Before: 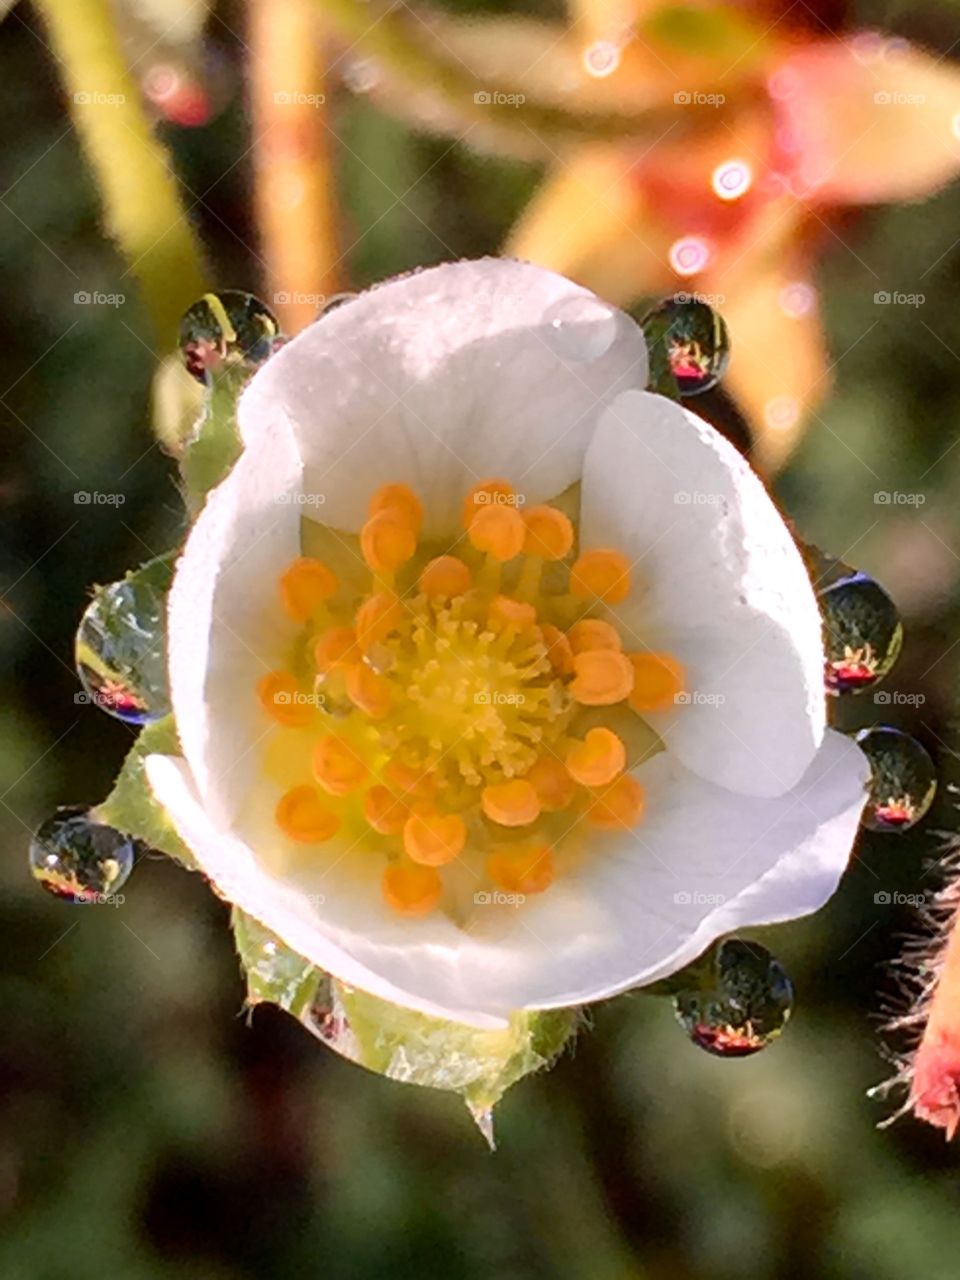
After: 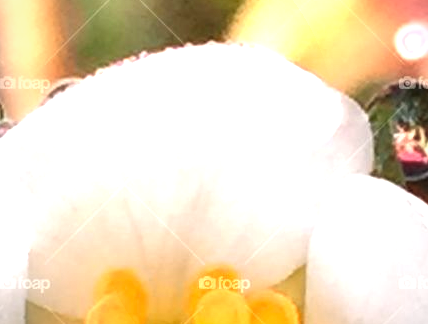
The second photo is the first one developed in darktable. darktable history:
crop: left 28.7%, top 16.82%, right 26.68%, bottom 57.855%
exposure: black level correction 0, exposure 1.369 EV, compensate exposure bias true, compensate highlight preservation false
vignetting: fall-off start 96.36%, fall-off radius 100.36%, width/height ratio 0.613, unbound false
